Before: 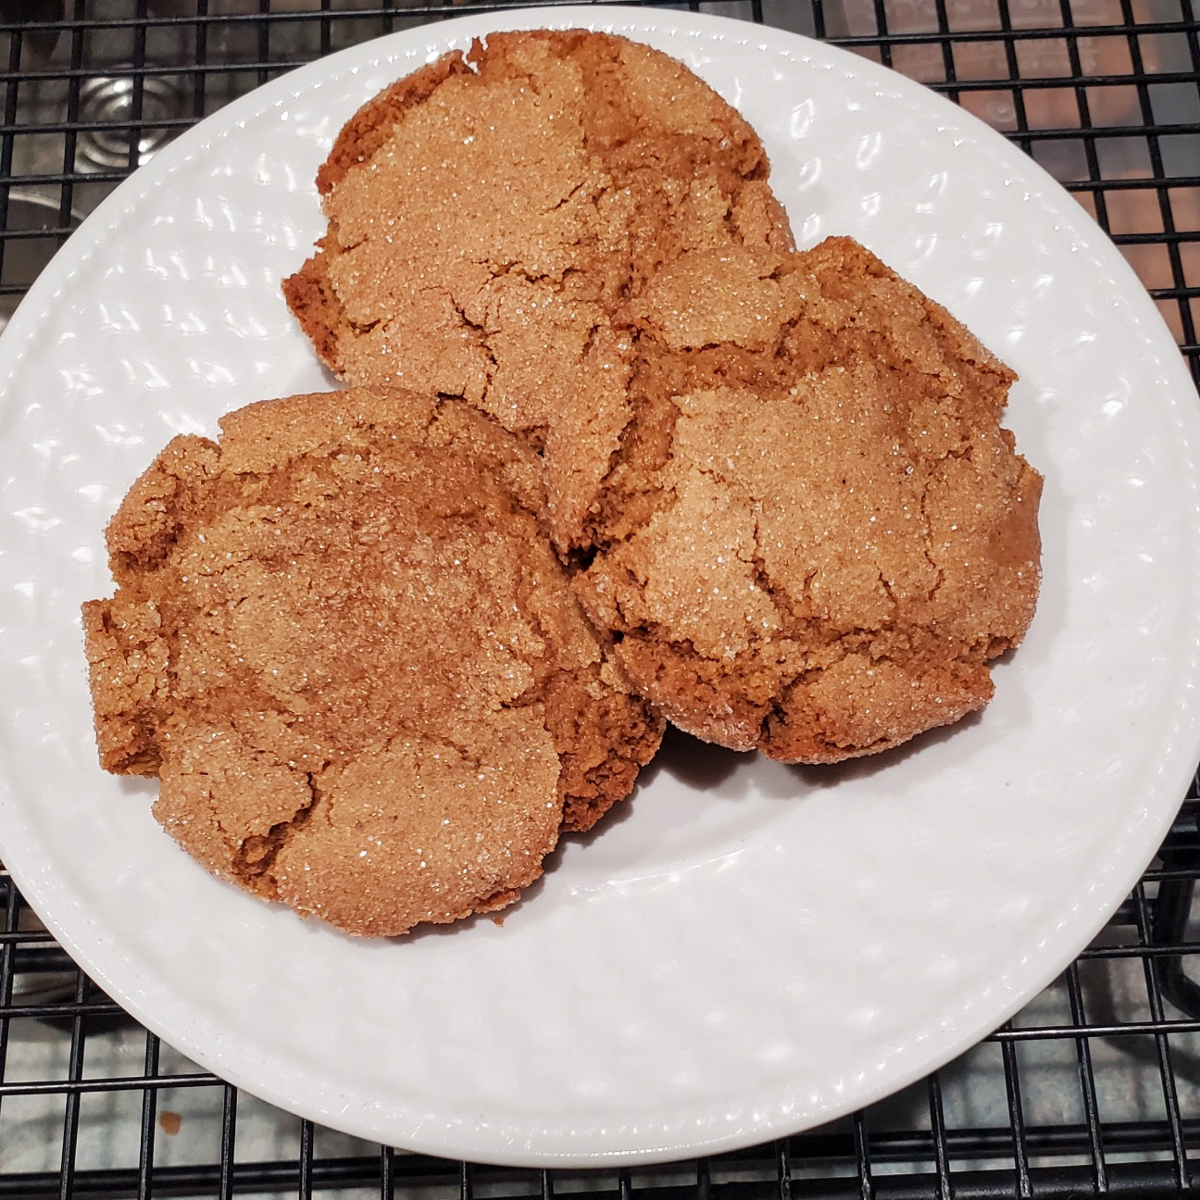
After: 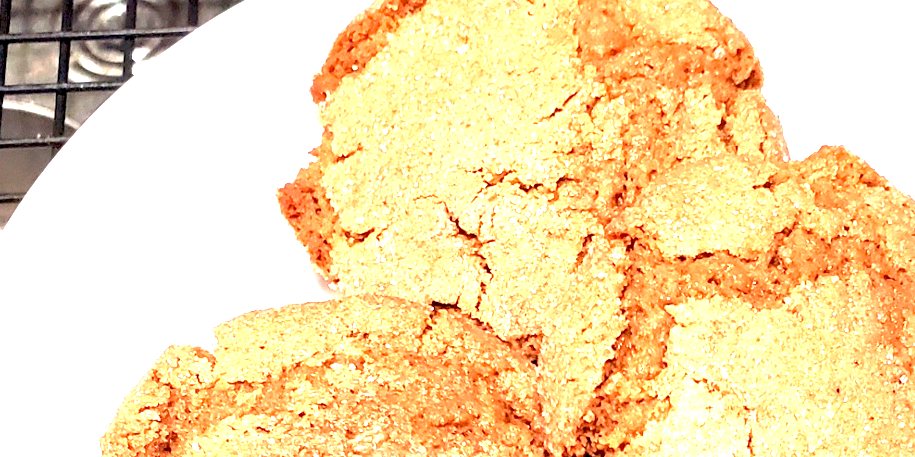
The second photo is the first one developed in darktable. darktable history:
crop: left 0.579%, top 7.627%, right 23.167%, bottom 54.275%
exposure: black level correction 0.005, exposure 2.084 EV, compensate highlight preservation false
